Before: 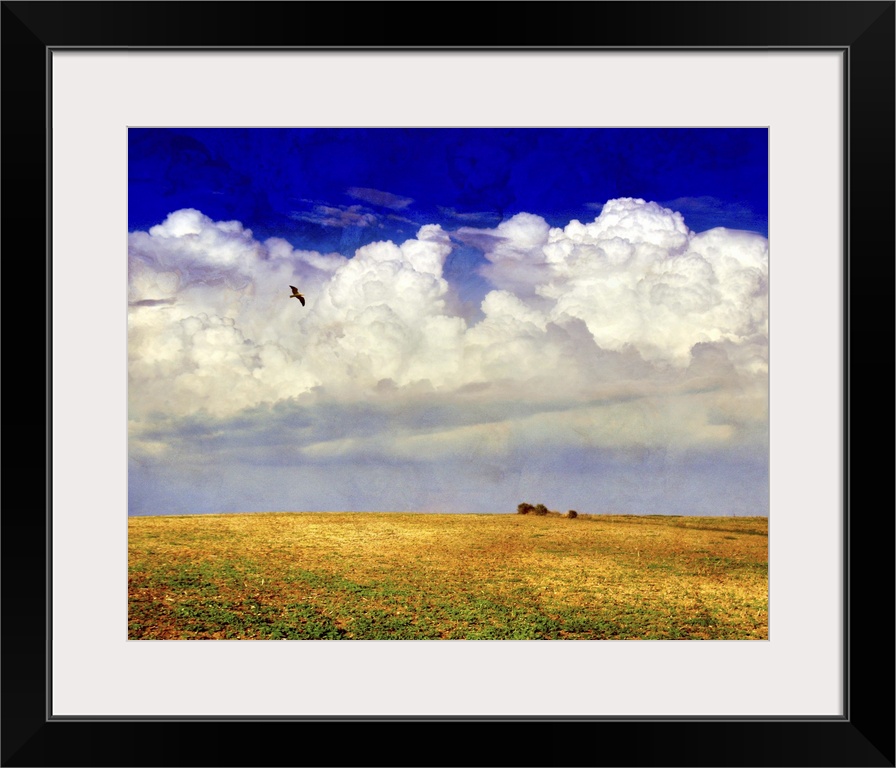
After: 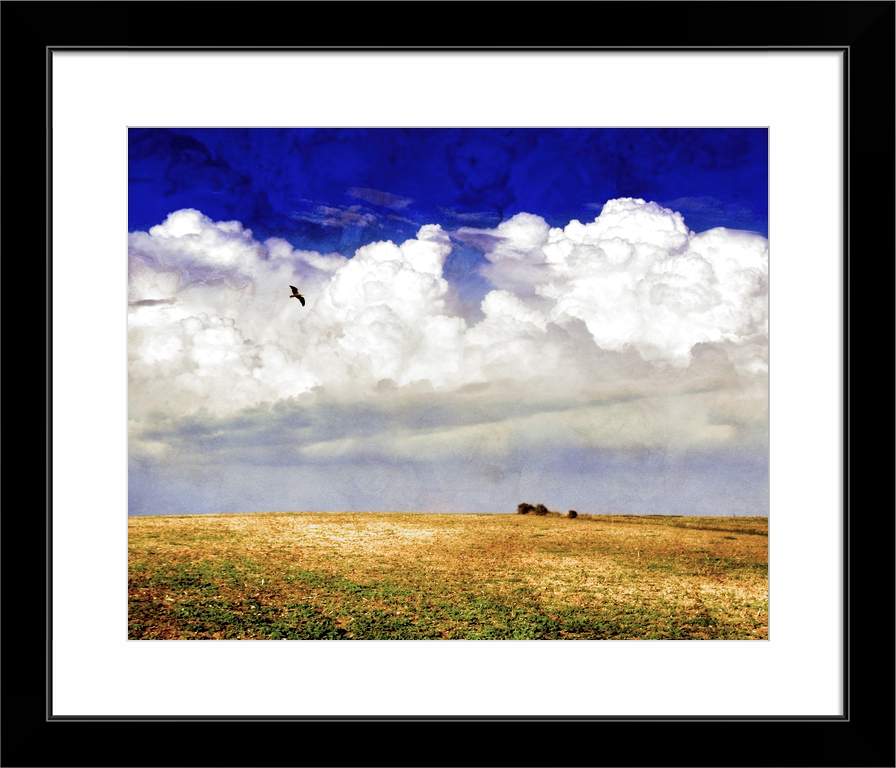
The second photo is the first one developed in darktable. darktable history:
tone curve: curves: ch0 [(0, 0) (0.003, 0.003) (0.011, 0.011) (0.025, 0.025) (0.044, 0.044) (0.069, 0.068) (0.1, 0.098) (0.136, 0.134) (0.177, 0.175) (0.224, 0.221) (0.277, 0.273) (0.335, 0.331) (0.399, 0.394) (0.468, 0.462) (0.543, 0.543) (0.623, 0.623) (0.709, 0.709) (0.801, 0.801) (0.898, 0.898) (1, 1)], preserve colors none
filmic rgb: black relative exposure -8.2 EV, white relative exposure 2.2 EV, threshold 3 EV, hardness 7.11, latitude 75%, contrast 1.325, highlights saturation mix -2%, shadows ↔ highlights balance 30%, preserve chrominance RGB euclidean norm, color science v5 (2021), contrast in shadows safe, contrast in highlights safe, enable highlight reconstruction true
